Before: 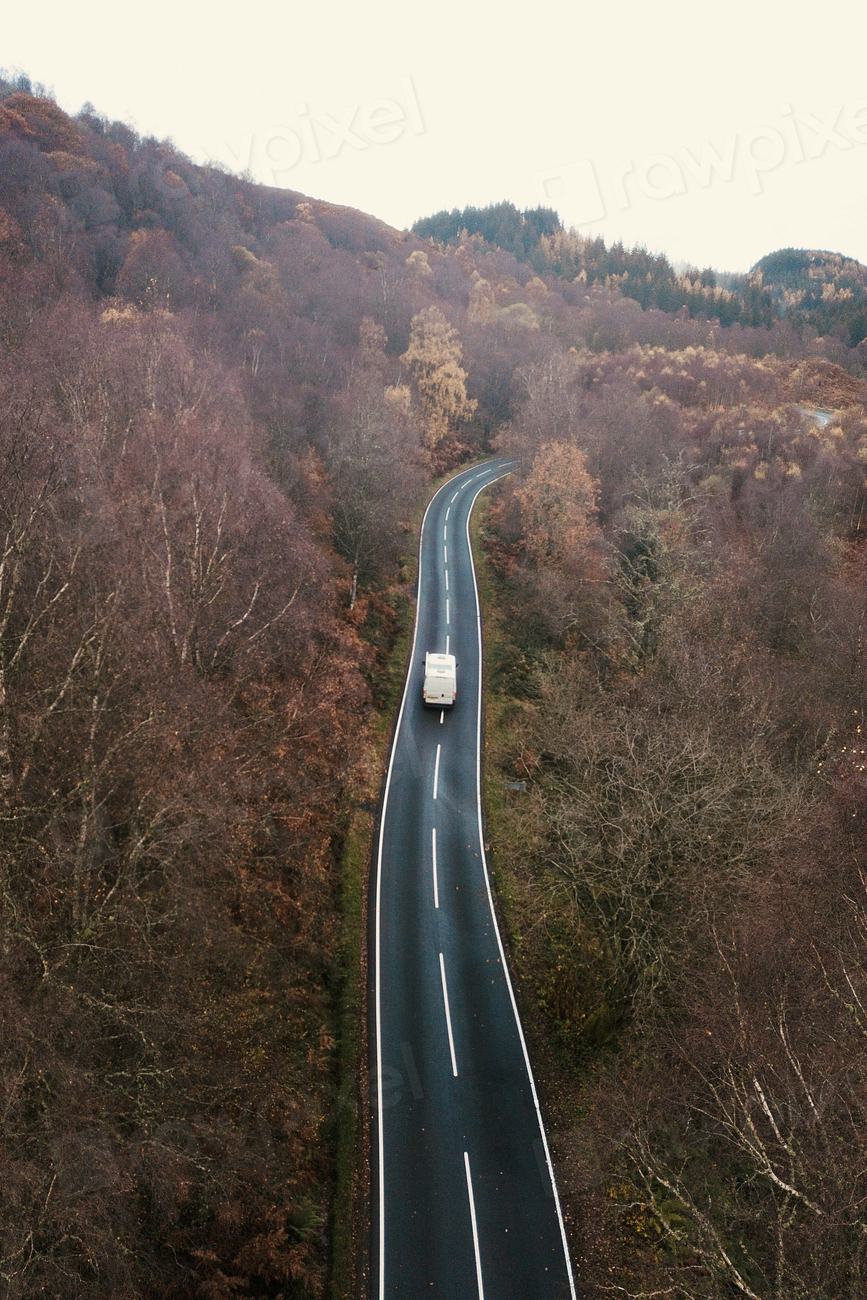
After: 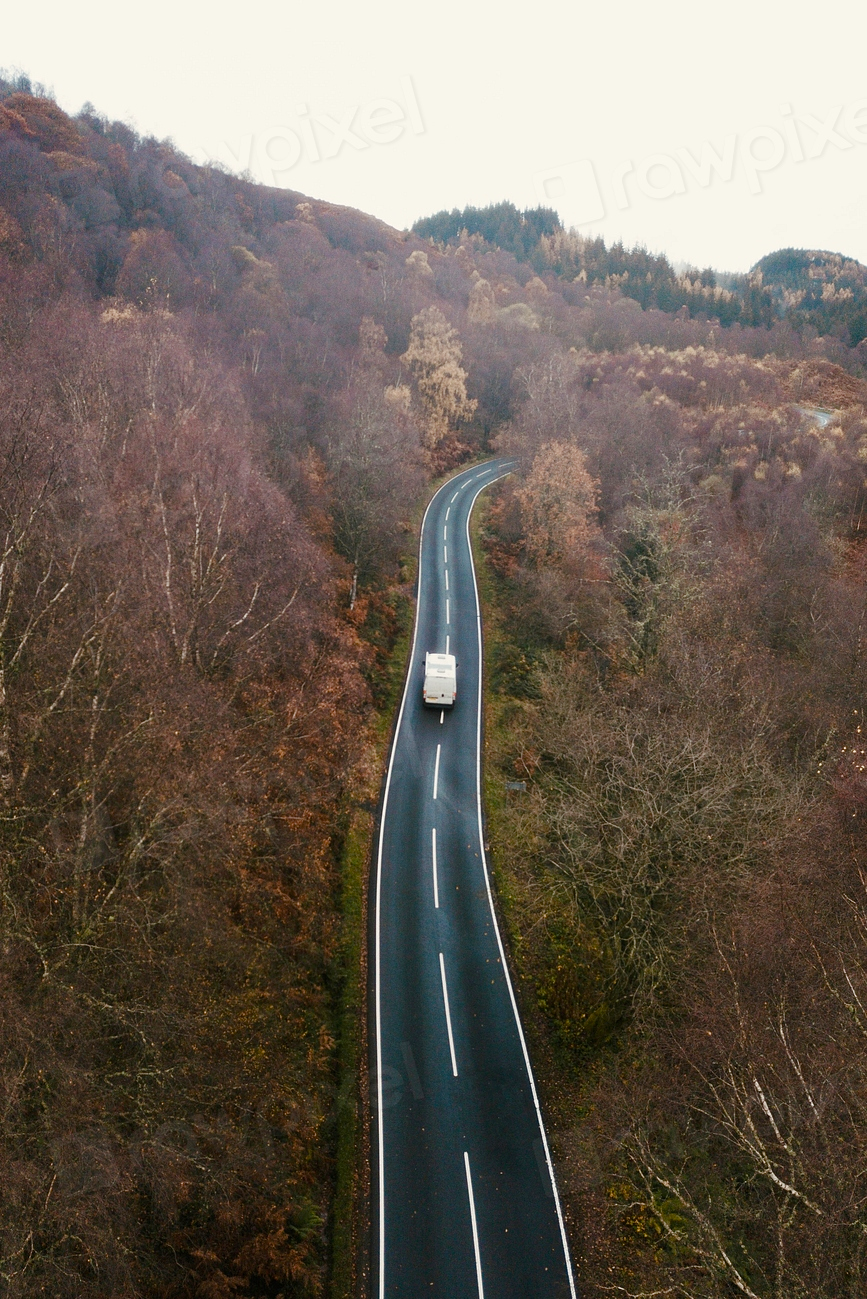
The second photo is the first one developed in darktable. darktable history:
color balance rgb: perceptual saturation grading › global saturation 0.071%, perceptual saturation grading › highlights -33.005%, perceptual saturation grading › mid-tones 15.09%, perceptual saturation grading › shadows 48.031%
crop: bottom 0.068%
